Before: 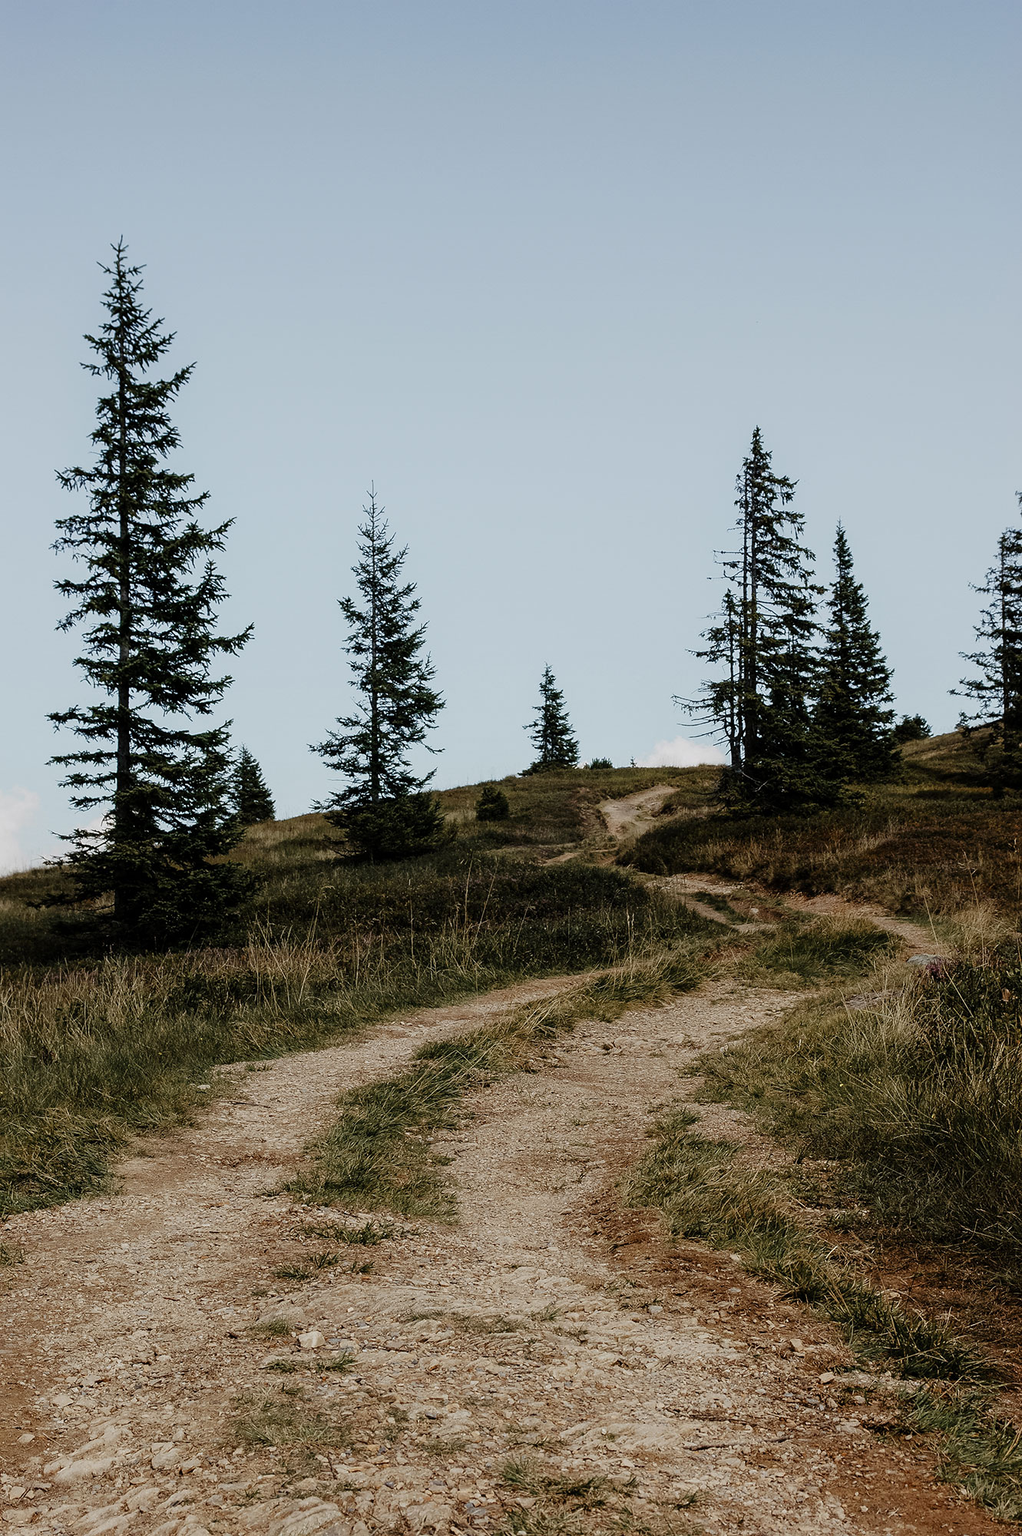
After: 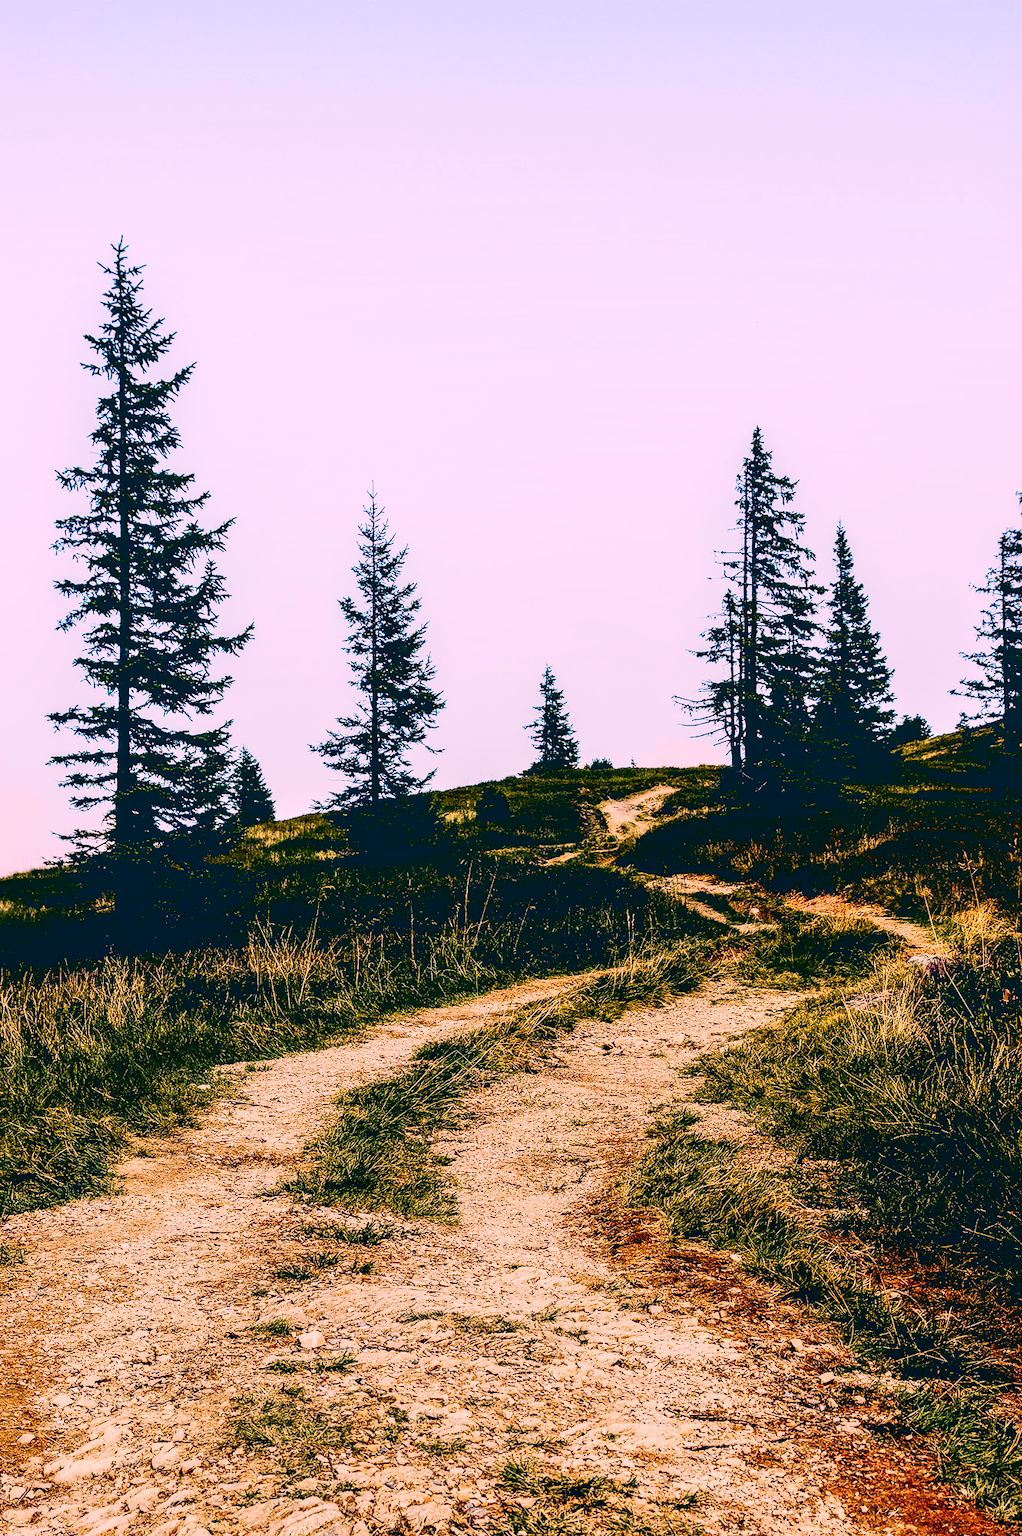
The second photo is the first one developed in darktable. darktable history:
white balance: red 0.978, blue 0.999
tone curve: curves: ch0 [(0, 0.013) (0.054, 0.018) (0.205, 0.191) (0.289, 0.292) (0.39, 0.424) (0.493, 0.551) (0.666, 0.743) (0.795, 0.841) (1, 0.998)]; ch1 [(0, 0) (0.385, 0.343) (0.439, 0.415) (0.494, 0.495) (0.501, 0.501) (0.51, 0.509) (0.548, 0.554) (0.586, 0.614) (0.66, 0.706) (0.783, 0.804) (1, 1)]; ch2 [(0, 0) (0.304, 0.31) (0.403, 0.399) (0.441, 0.428) (0.47, 0.469) (0.498, 0.496) (0.524, 0.538) (0.566, 0.579) (0.633, 0.665) (0.7, 0.711) (1, 1)], color space Lab, independent channels, preserve colors none
base curve: curves: ch0 [(0, 0) (0.036, 0.025) (0.121, 0.166) (0.206, 0.329) (0.605, 0.79) (1, 1)], preserve colors none
shadows and highlights: shadows 37.27, highlights -28.18, soften with gaussian
contrast brightness saturation: contrast 0.28
color correction: highlights a* 17.03, highlights b* 0.205, shadows a* -15.38, shadows b* -14.56, saturation 1.5
local contrast: detail 130%
